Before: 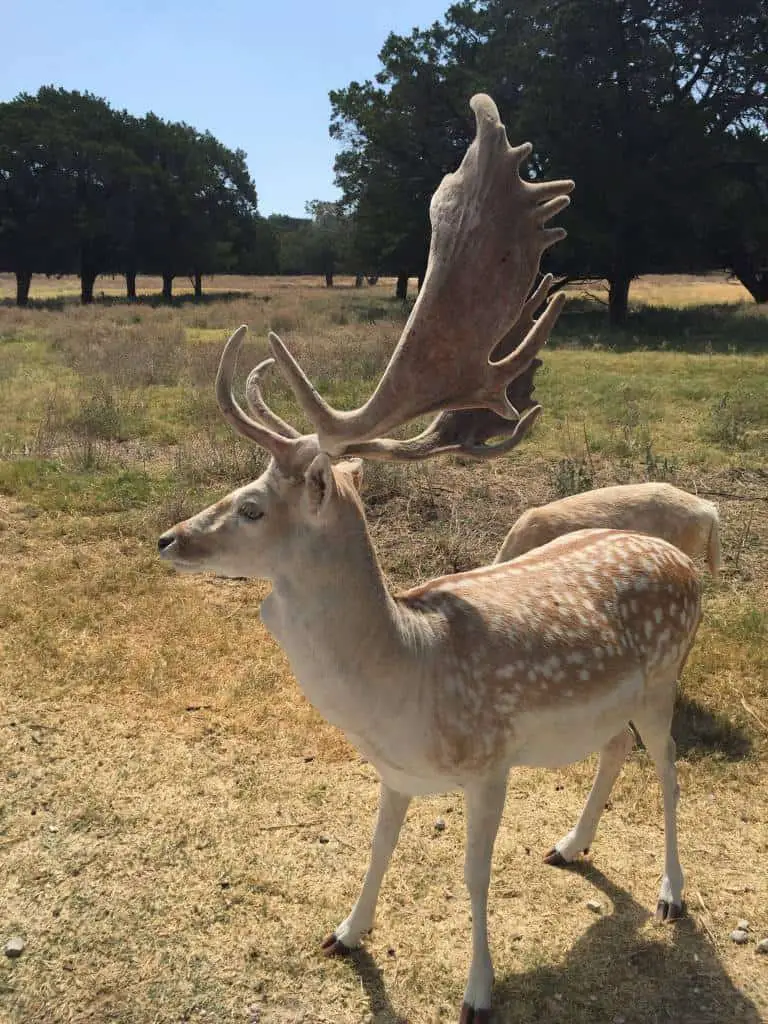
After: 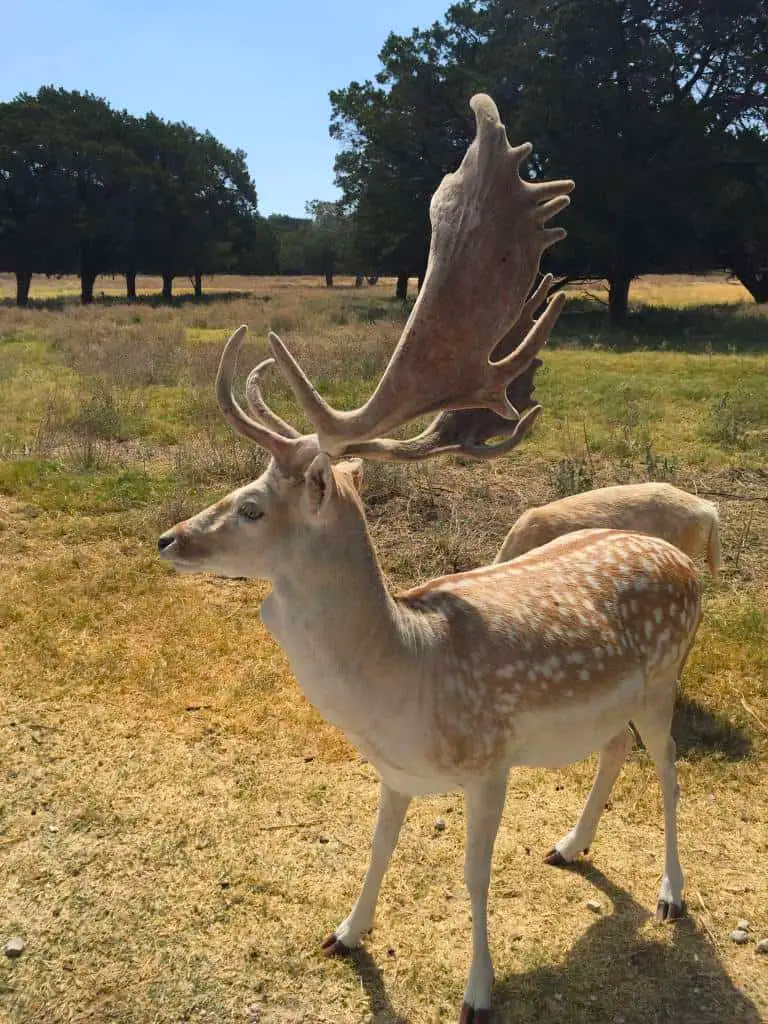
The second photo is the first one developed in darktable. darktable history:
color balance rgb: perceptual saturation grading › global saturation 25.538%
